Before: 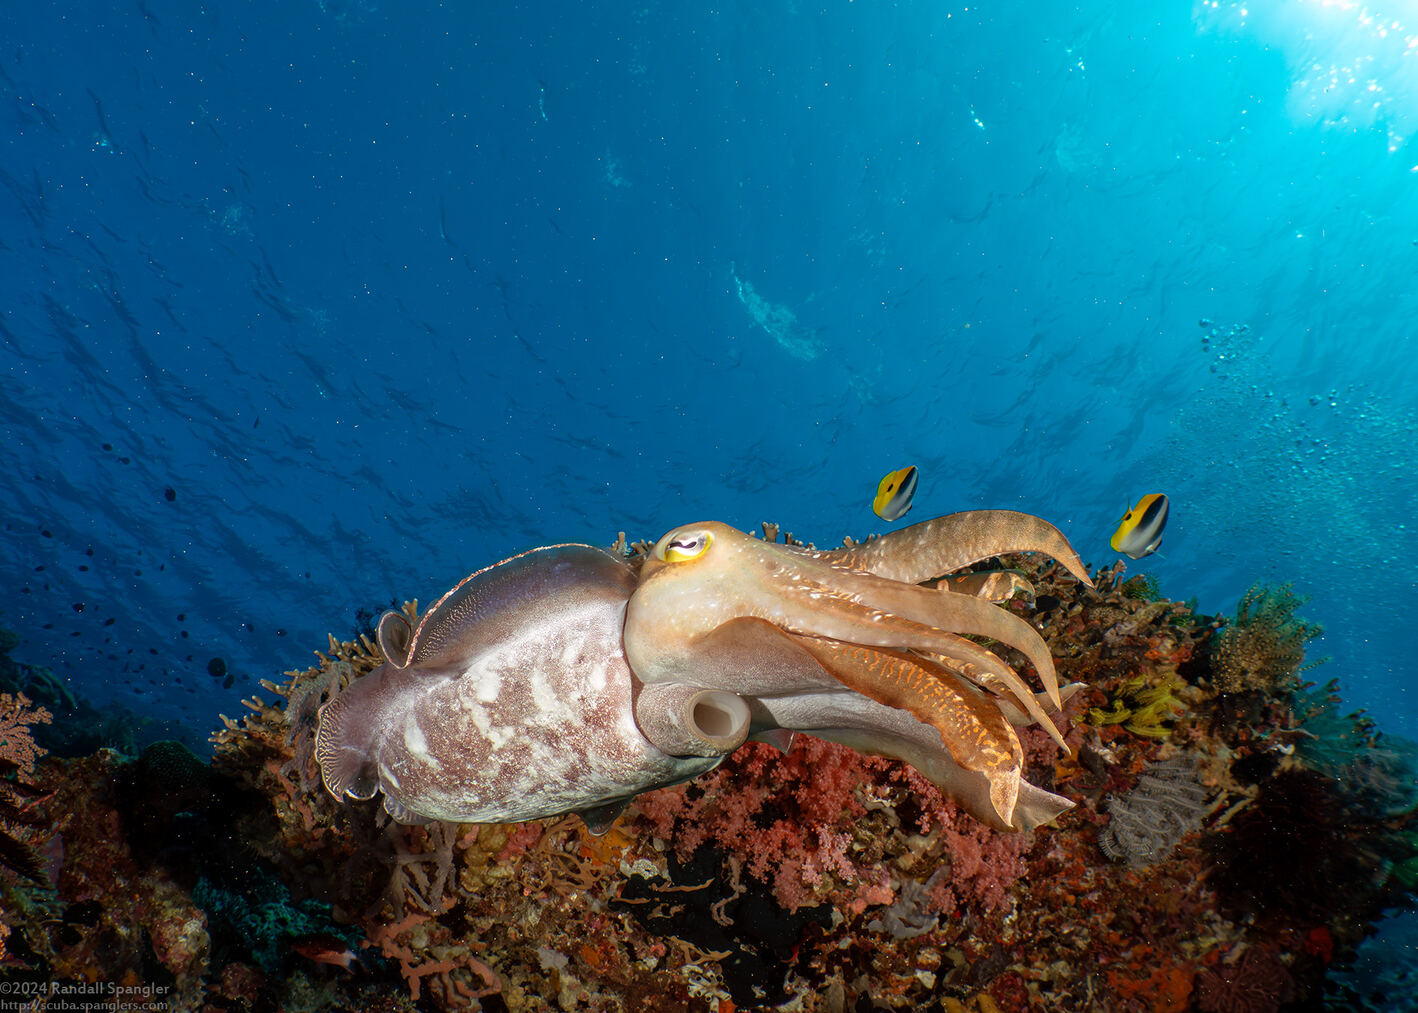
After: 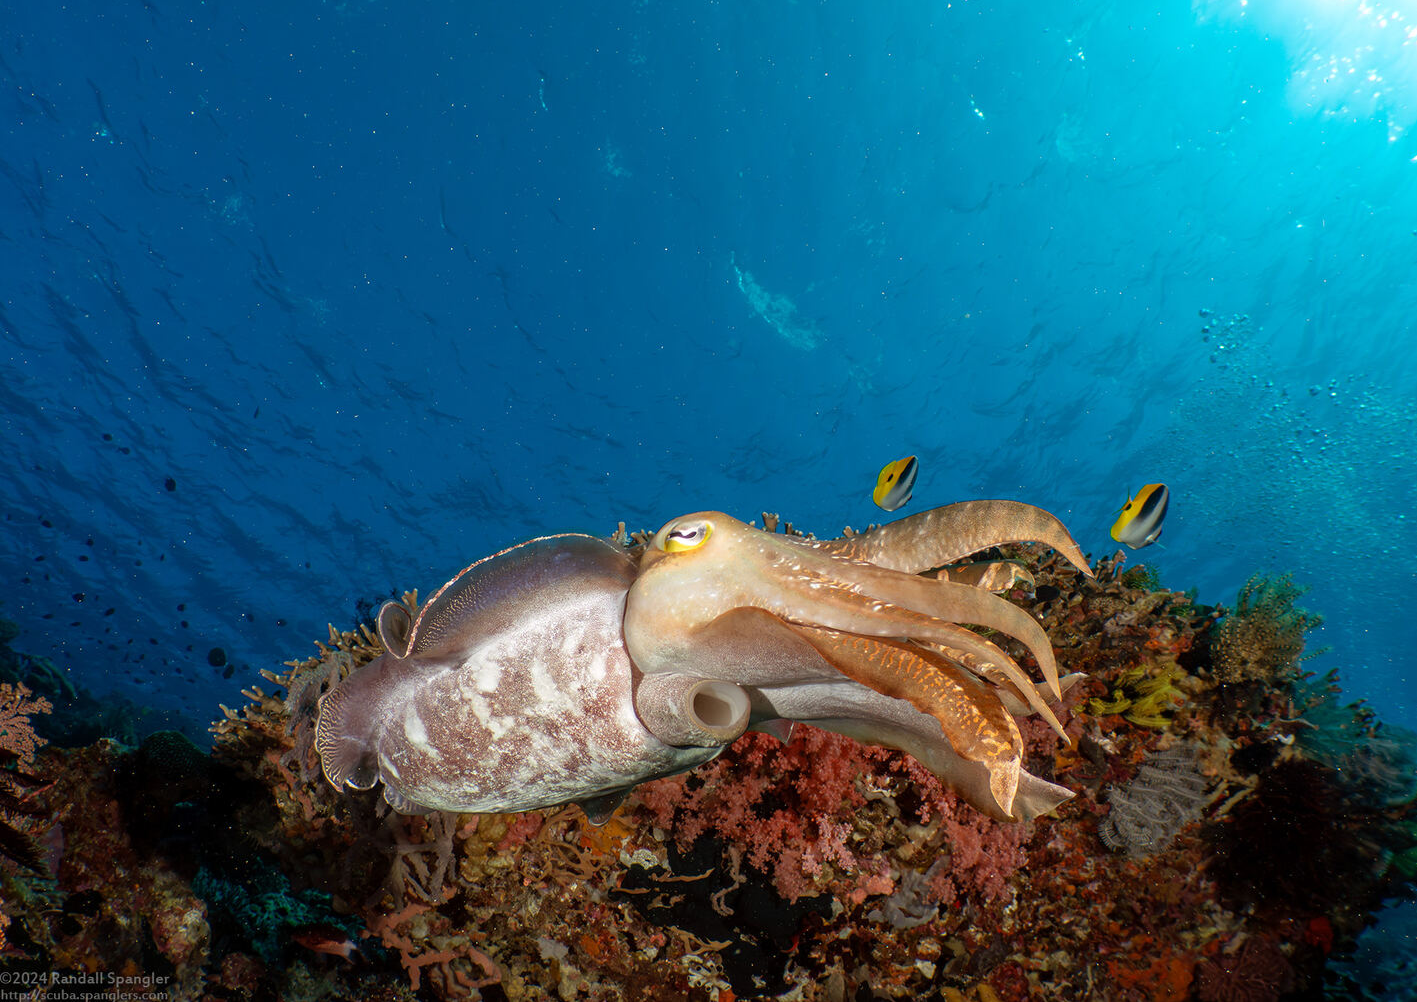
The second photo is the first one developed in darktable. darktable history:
crop: top 1.006%, right 0.029%
